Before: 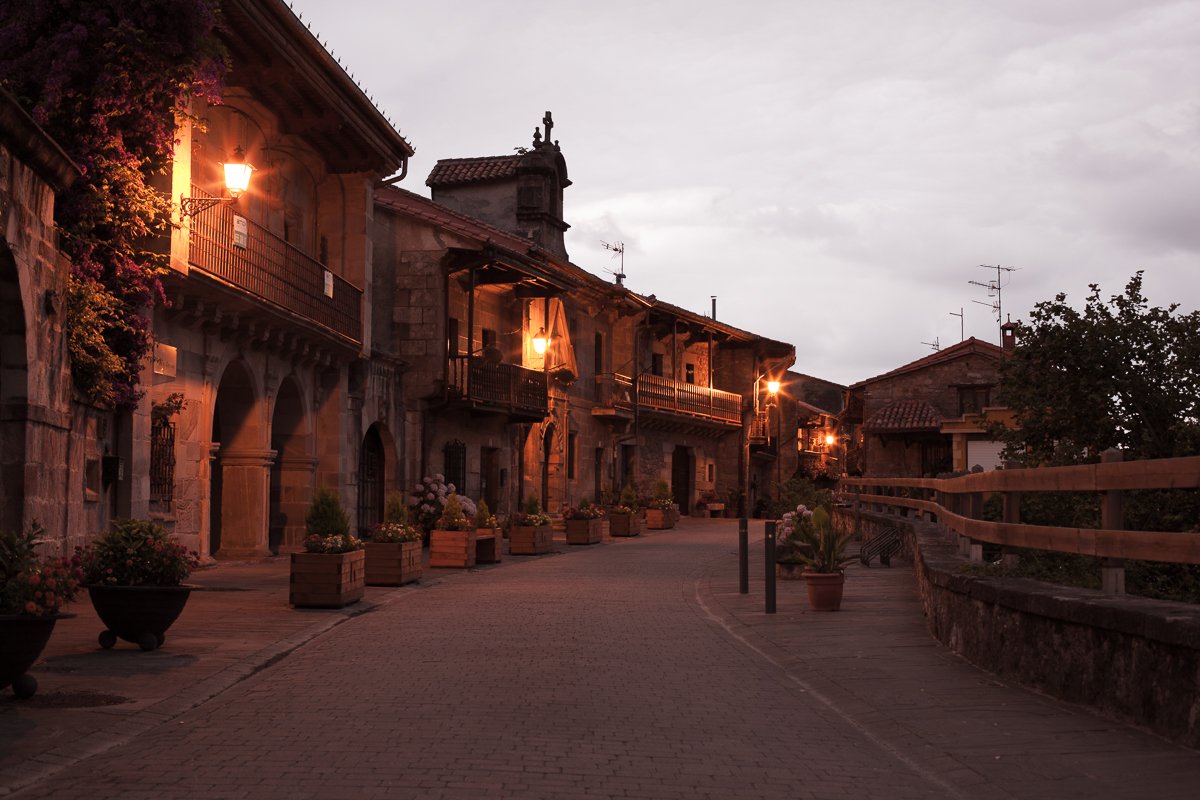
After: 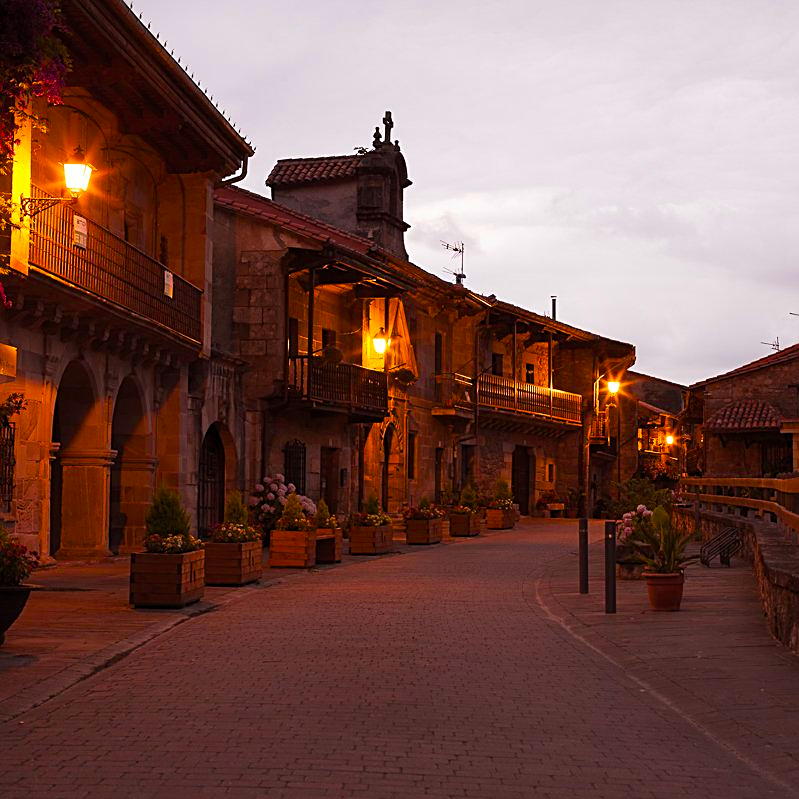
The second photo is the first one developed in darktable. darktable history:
crop and rotate: left 13.354%, right 20.048%
color balance rgb: linear chroma grading › global chroma 40.677%, perceptual saturation grading › global saturation 31%
sharpen: on, module defaults
